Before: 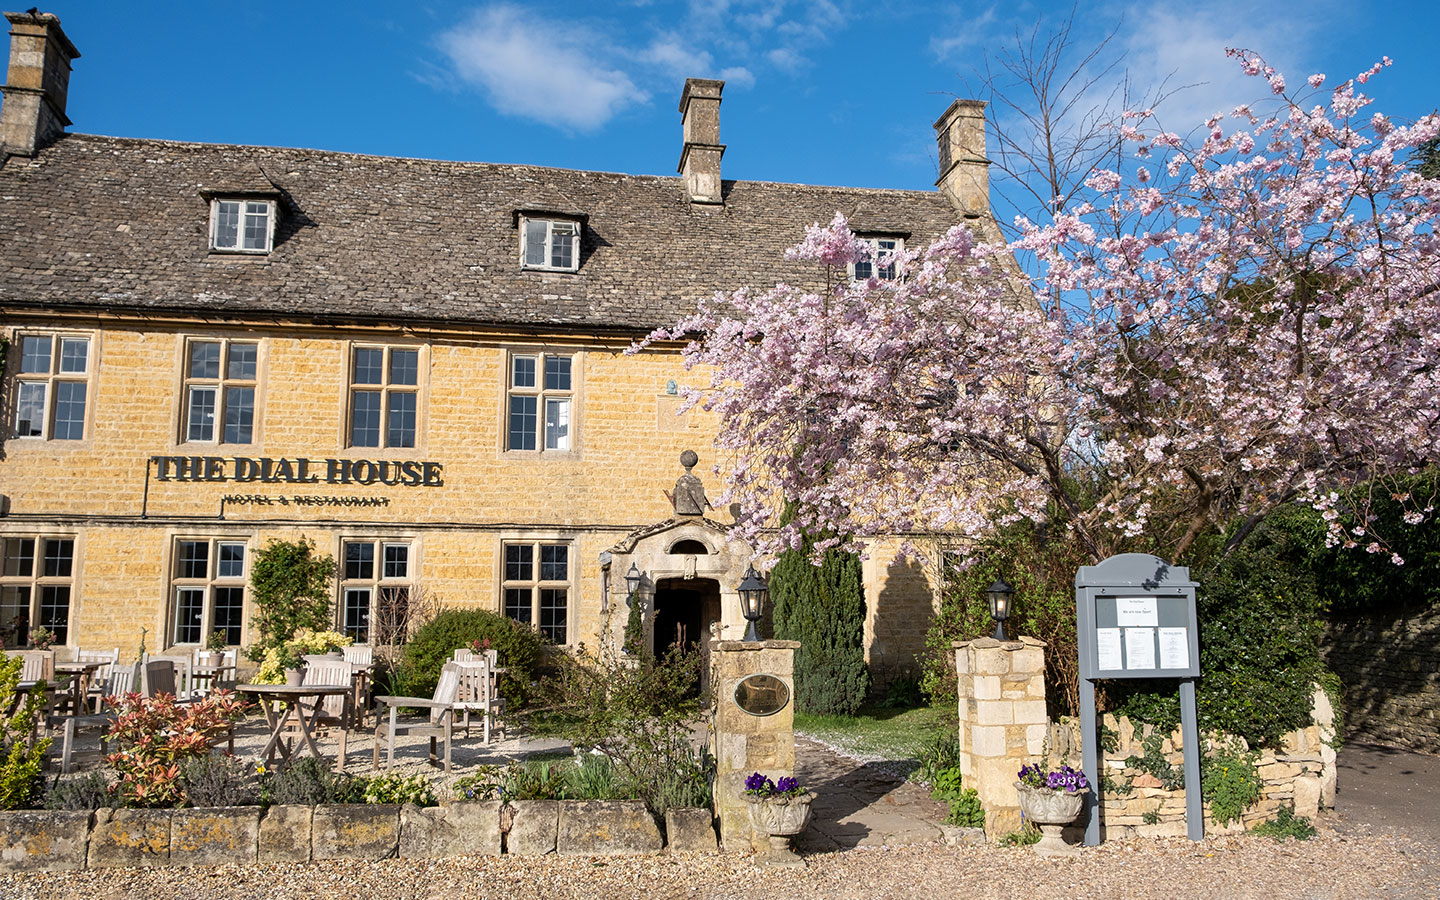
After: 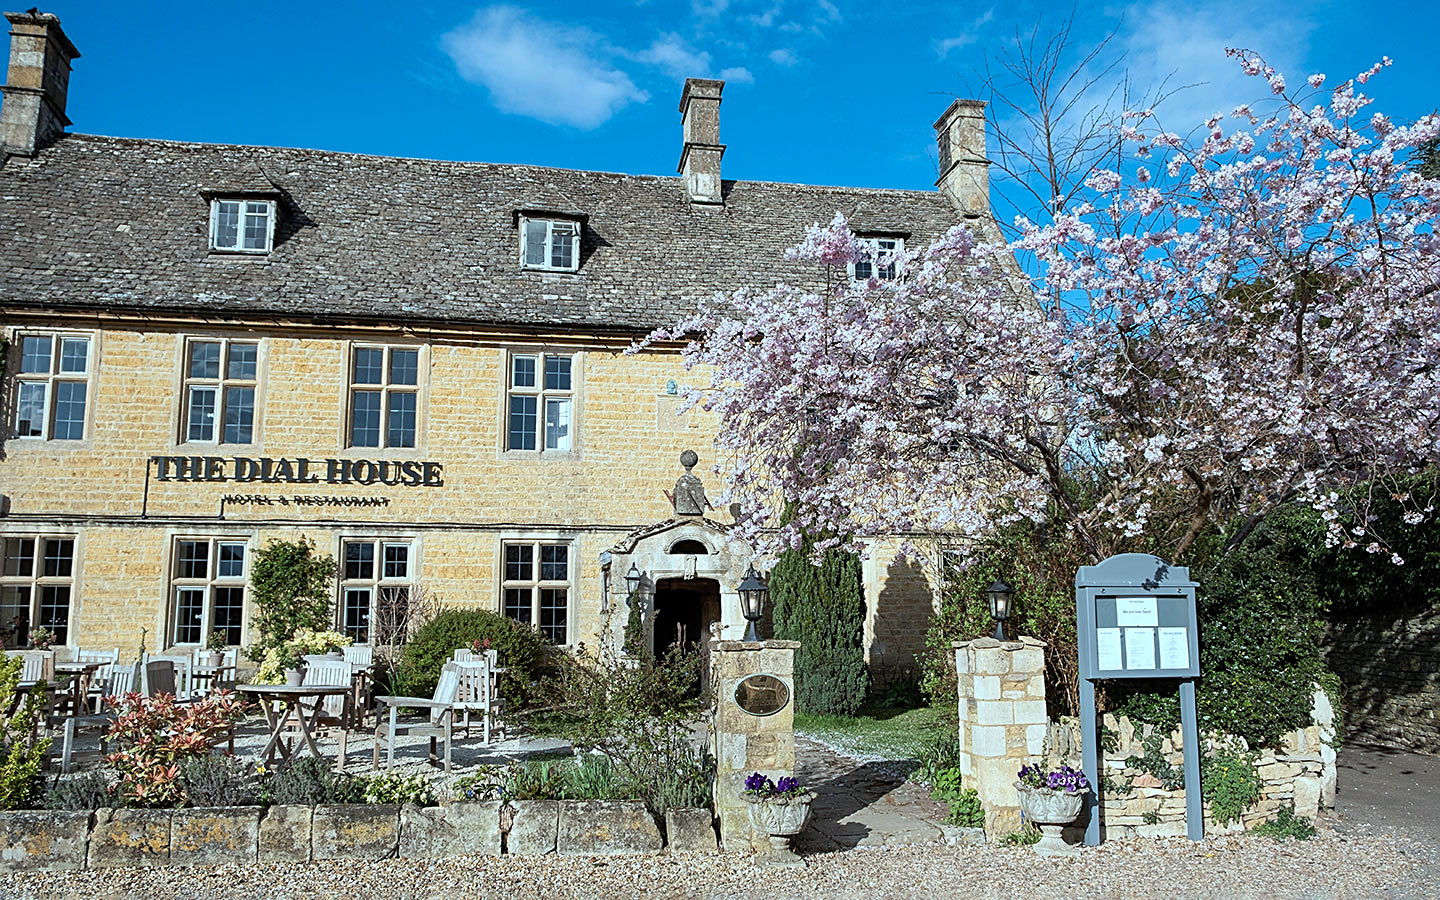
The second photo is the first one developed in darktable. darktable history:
color correction: highlights a* -11.93, highlights b* -15.34
color balance rgb: perceptual saturation grading › global saturation -3.521%
sharpen: on, module defaults
